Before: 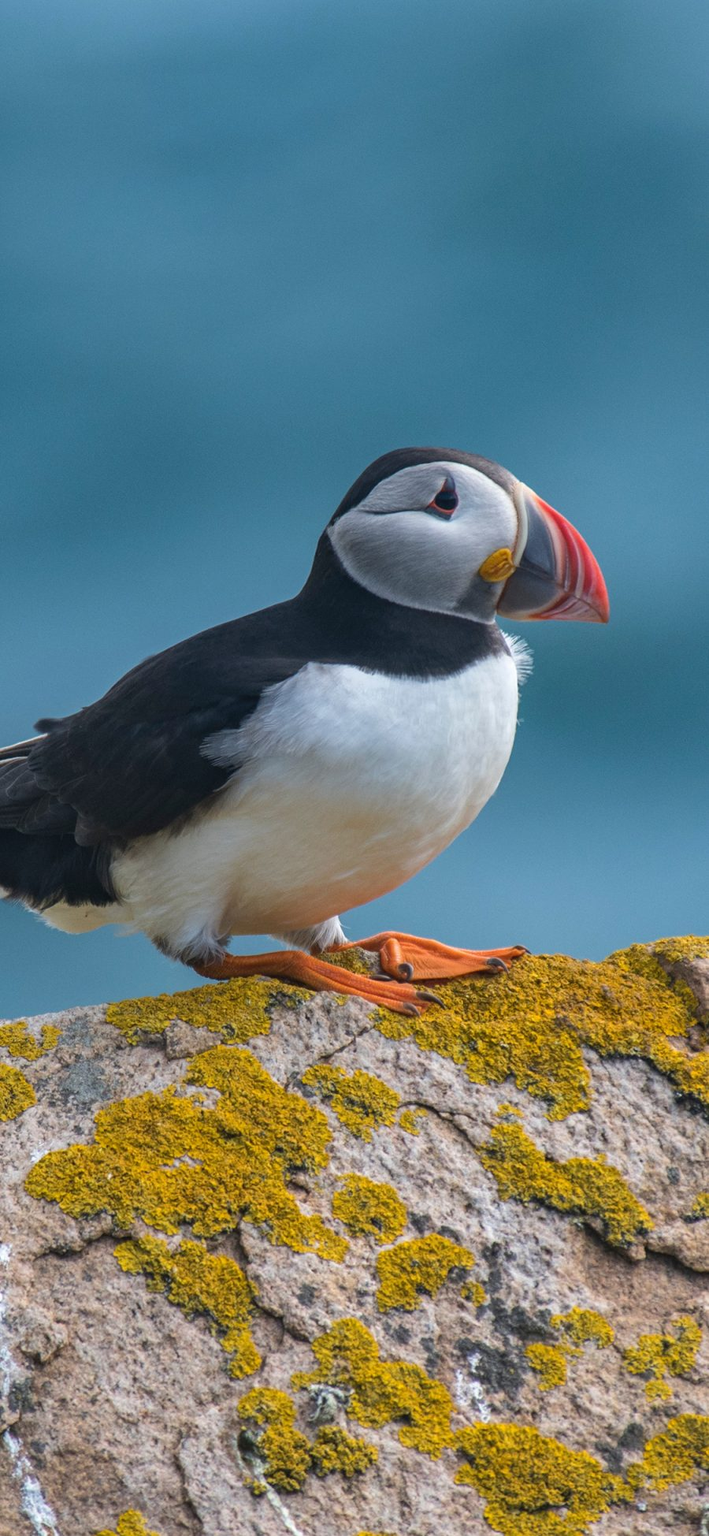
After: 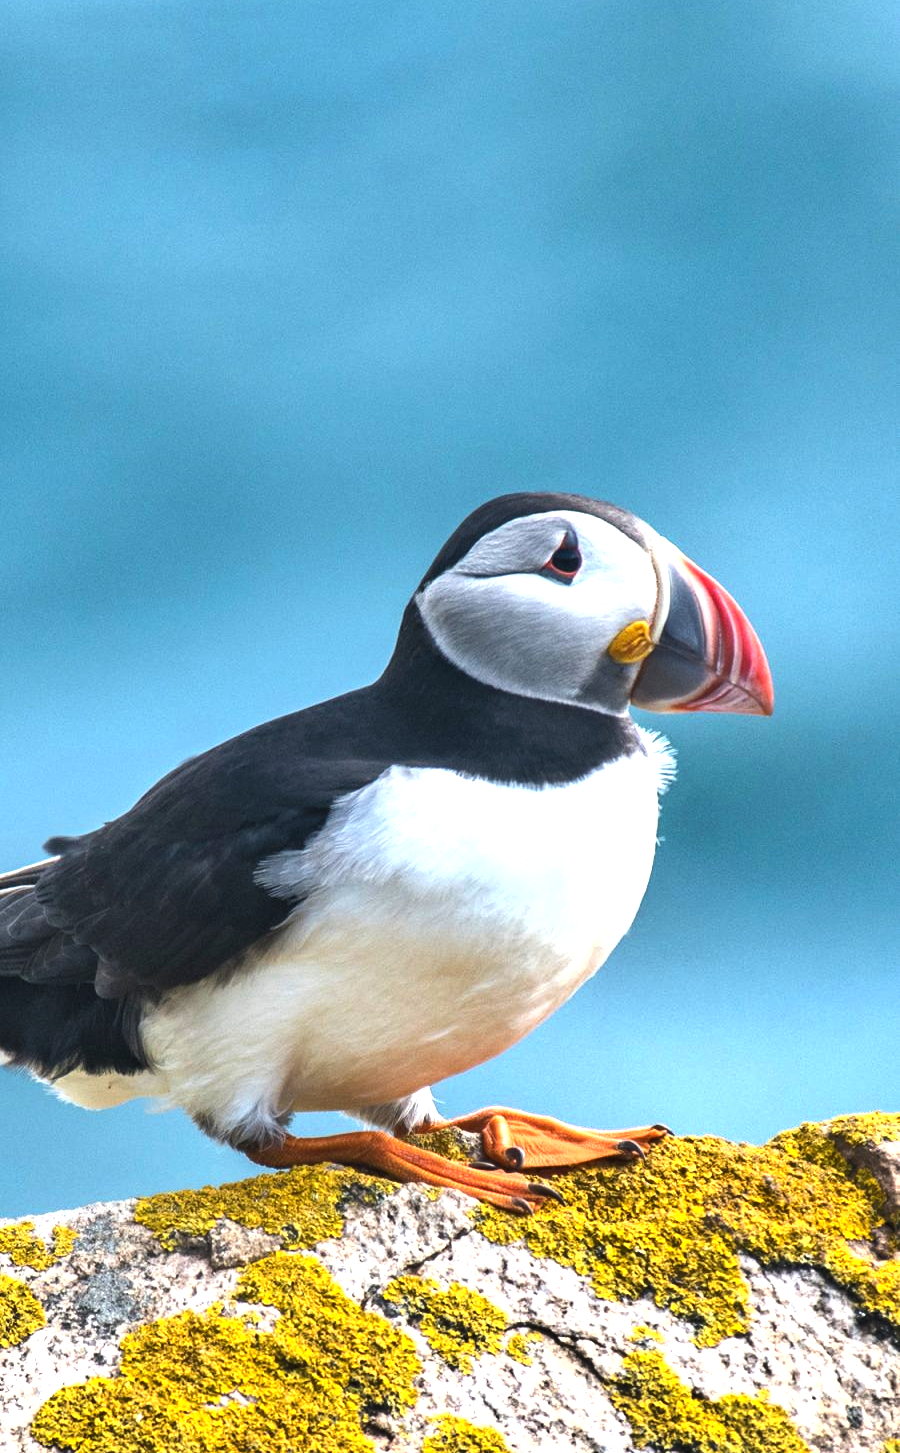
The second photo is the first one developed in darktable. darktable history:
crop: top 3.874%, bottom 21.541%
exposure: black level correction 0, exposure 1.2 EV, compensate highlight preservation false
levels: white 99.97%, levels [0.062, 0.494, 0.925]
shadows and highlights: shadows color adjustment 99.17%, highlights color adjustment 0.088%, soften with gaussian
